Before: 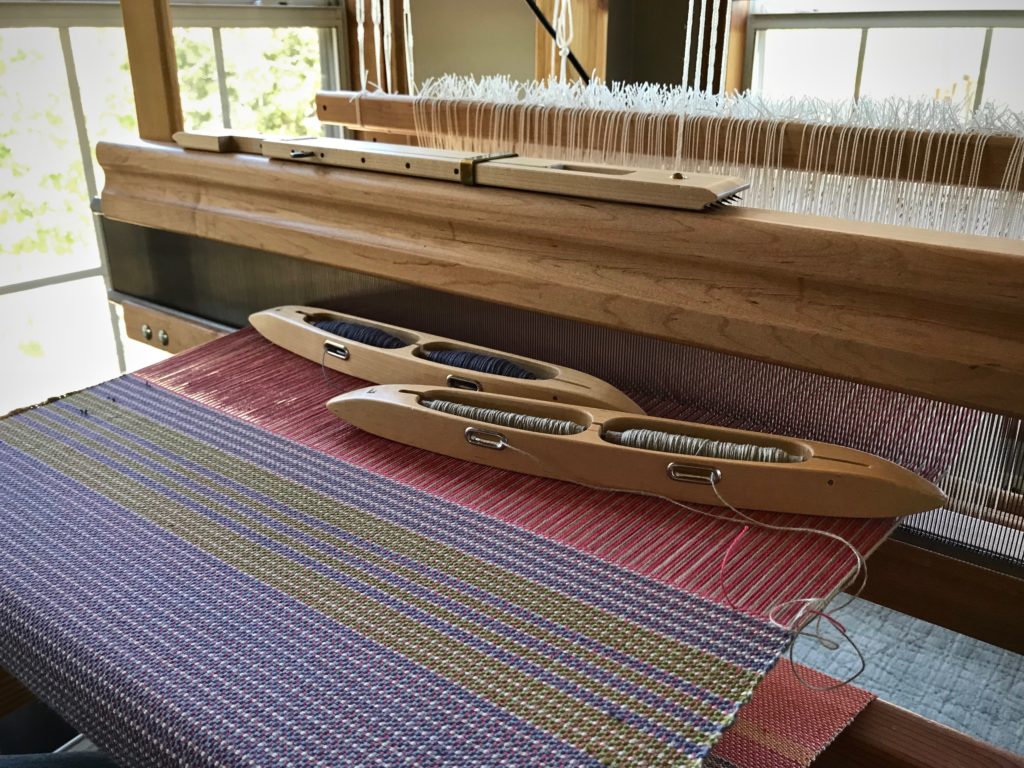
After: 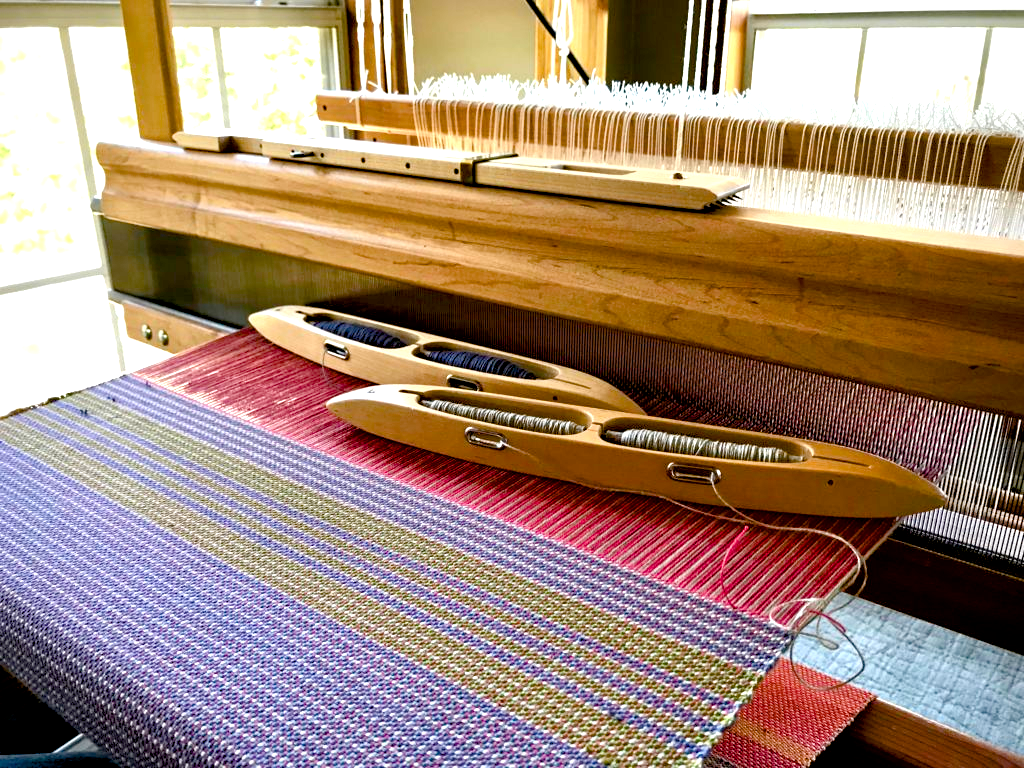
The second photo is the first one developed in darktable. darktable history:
color balance rgb: perceptual saturation grading › global saturation 35%, perceptual saturation grading › highlights -25%, perceptual saturation grading › shadows 50%
exposure: black level correction 0.011, exposure 1.088 EV, compensate exposure bias true, compensate highlight preservation false
